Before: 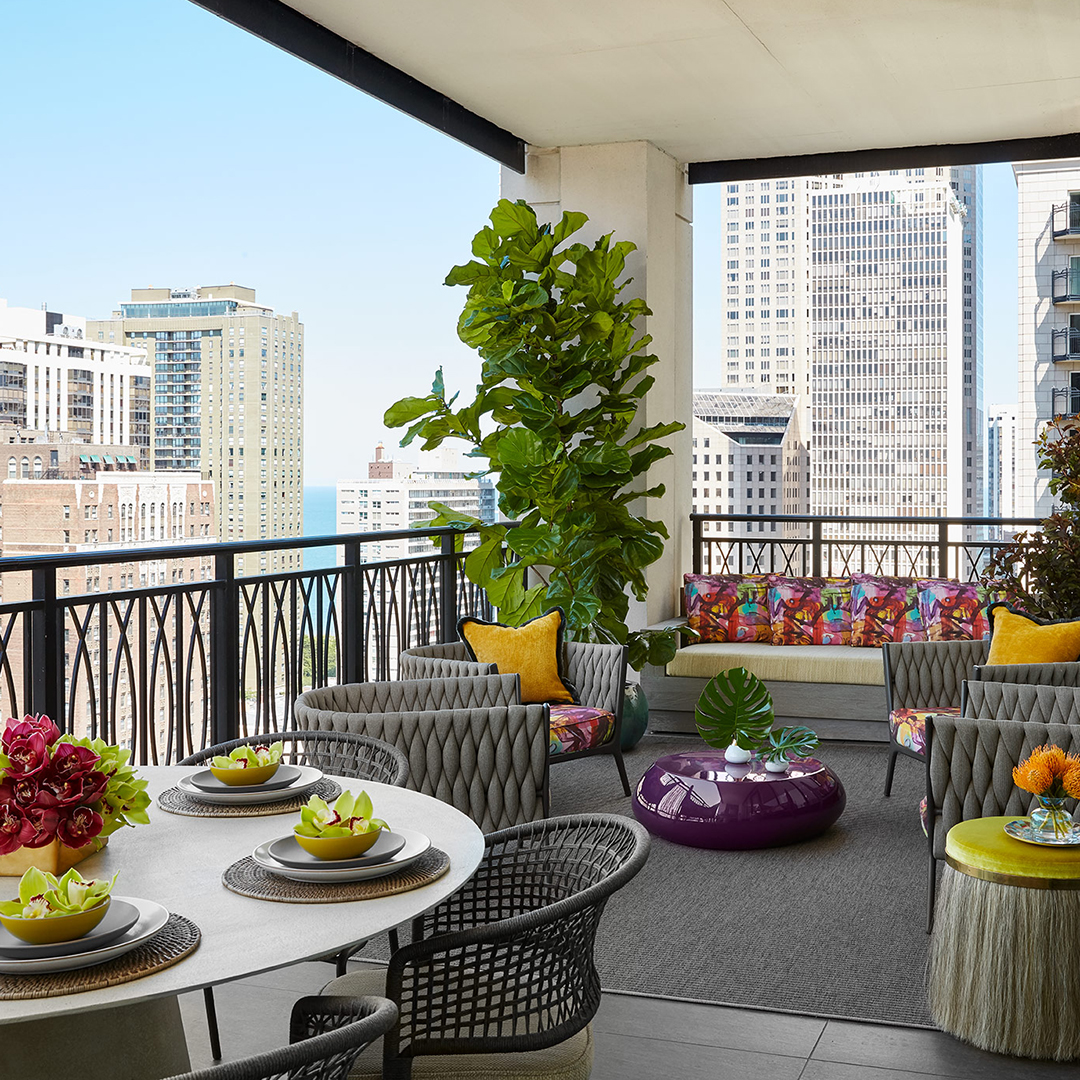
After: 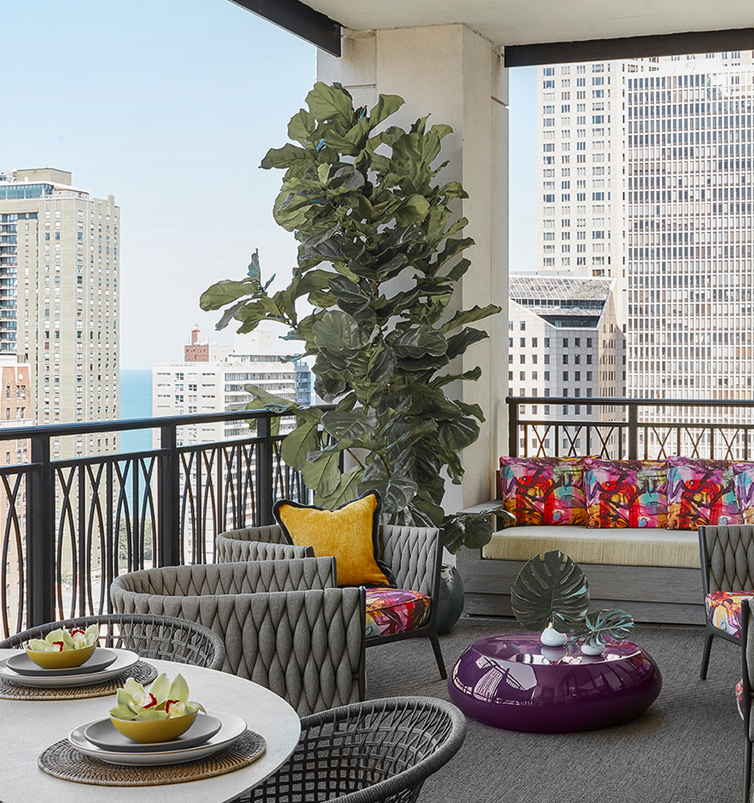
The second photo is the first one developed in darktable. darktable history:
crop and rotate: left 17.129%, top 10.935%, right 13.044%, bottom 14.638%
local contrast: detail 109%
color zones: curves: ch1 [(0, 0.679) (0.143, 0.647) (0.286, 0.261) (0.378, -0.011) (0.571, 0.396) (0.714, 0.399) (0.857, 0.406) (1, 0.679)]
